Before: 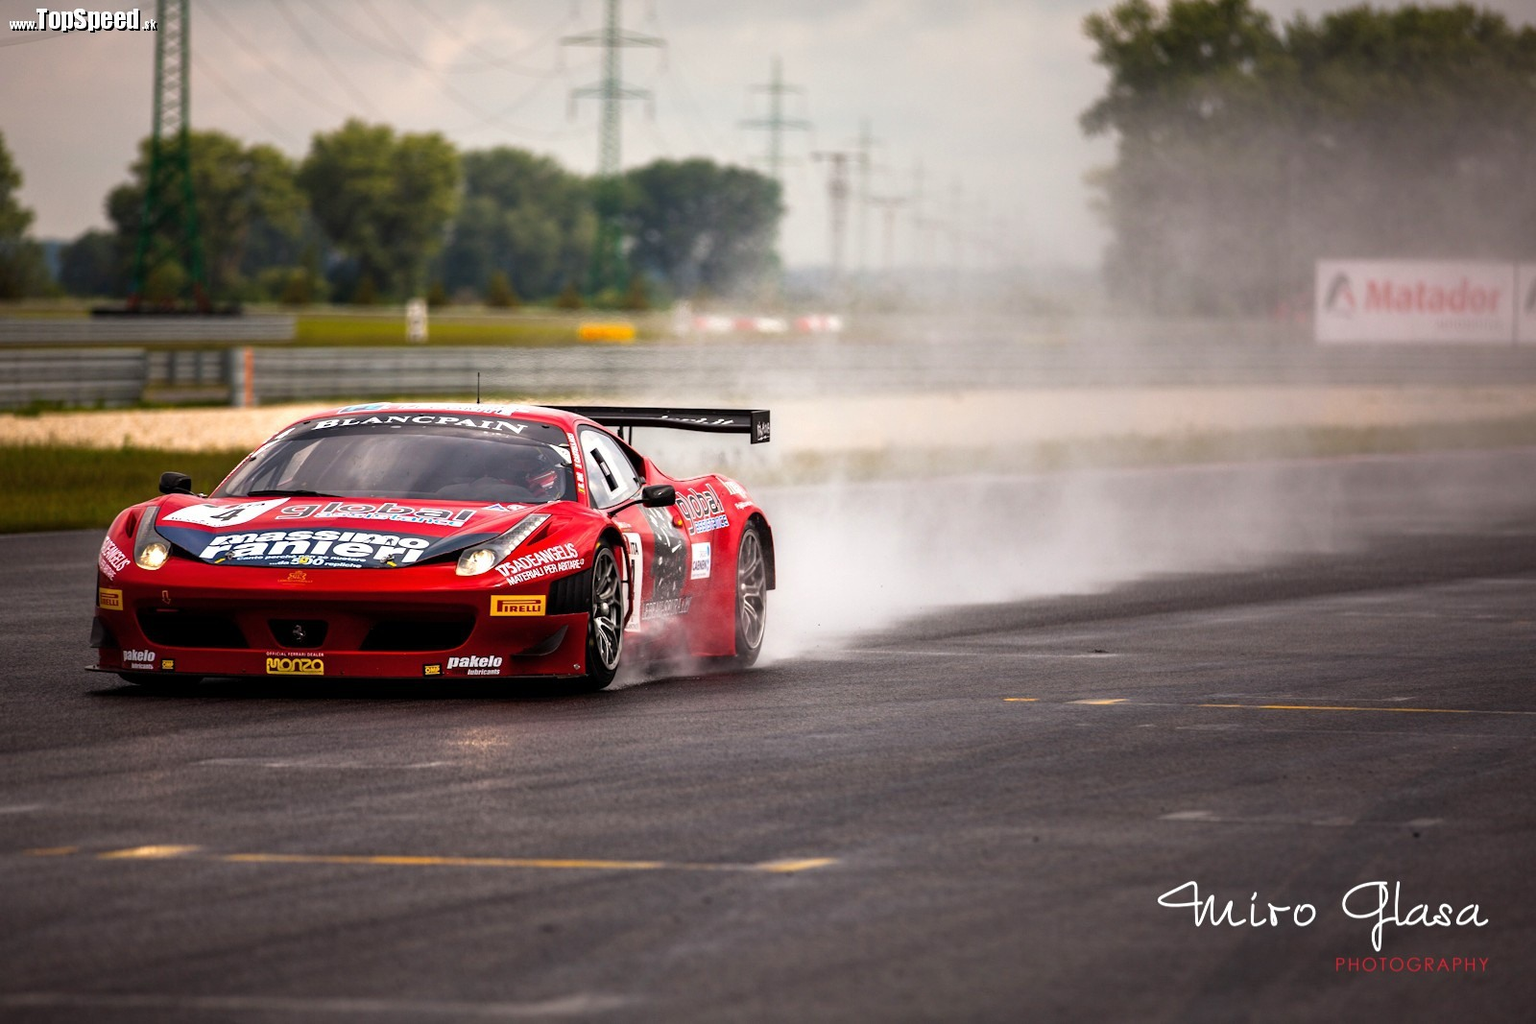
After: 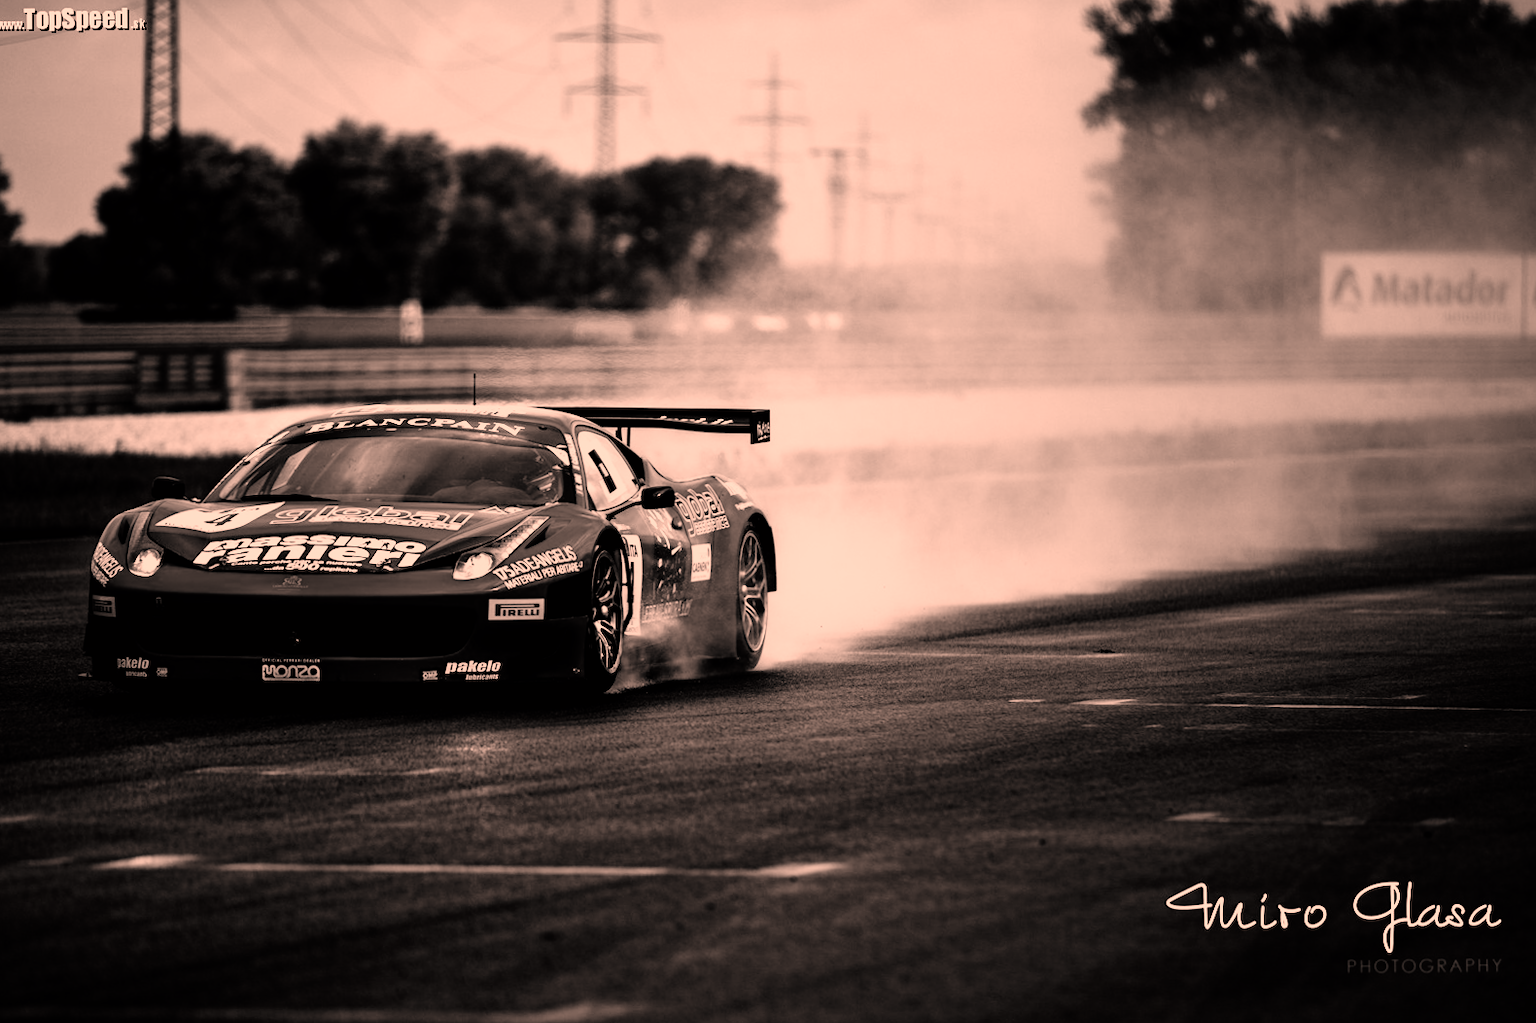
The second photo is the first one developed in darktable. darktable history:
color correction: highlights a* 21.88, highlights b* 22.25
exposure: black level correction 0.005, exposure 0.417 EV, compensate highlight preservation false
tone curve: curves: ch0 [(0, 0) (0.062, 0.037) (0.142, 0.138) (0.359, 0.419) (0.469, 0.544) (0.634, 0.722) (0.839, 0.909) (0.998, 0.978)]; ch1 [(0, 0) (0.437, 0.408) (0.472, 0.47) (0.502, 0.503) (0.527, 0.523) (0.559, 0.573) (0.608, 0.665) (0.669, 0.748) (0.859, 0.899) (1, 1)]; ch2 [(0, 0) (0.33, 0.301) (0.421, 0.443) (0.473, 0.498) (0.502, 0.5) (0.535, 0.531) (0.575, 0.603) (0.608, 0.667) (1, 1)], color space Lab, independent channels, preserve colors none
filmic rgb: black relative exposure -6.68 EV, white relative exposure 4.56 EV, hardness 3.25
rotate and perspective: rotation -0.45°, automatic cropping original format, crop left 0.008, crop right 0.992, crop top 0.012, crop bottom 0.988
tone equalizer: -8 EV -0.75 EV, -7 EV -0.7 EV, -6 EV -0.6 EV, -5 EV -0.4 EV, -3 EV 0.4 EV, -2 EV 0.6 EV, -1 EV 0.7 EV, +0 EV 0.75 EV, edges refinement/feathering 500, mask exposure compensation -1.57 EV, preserve details no
contrast brightness saturation: contrast -0.03, brightness -0.59, saturation -1
